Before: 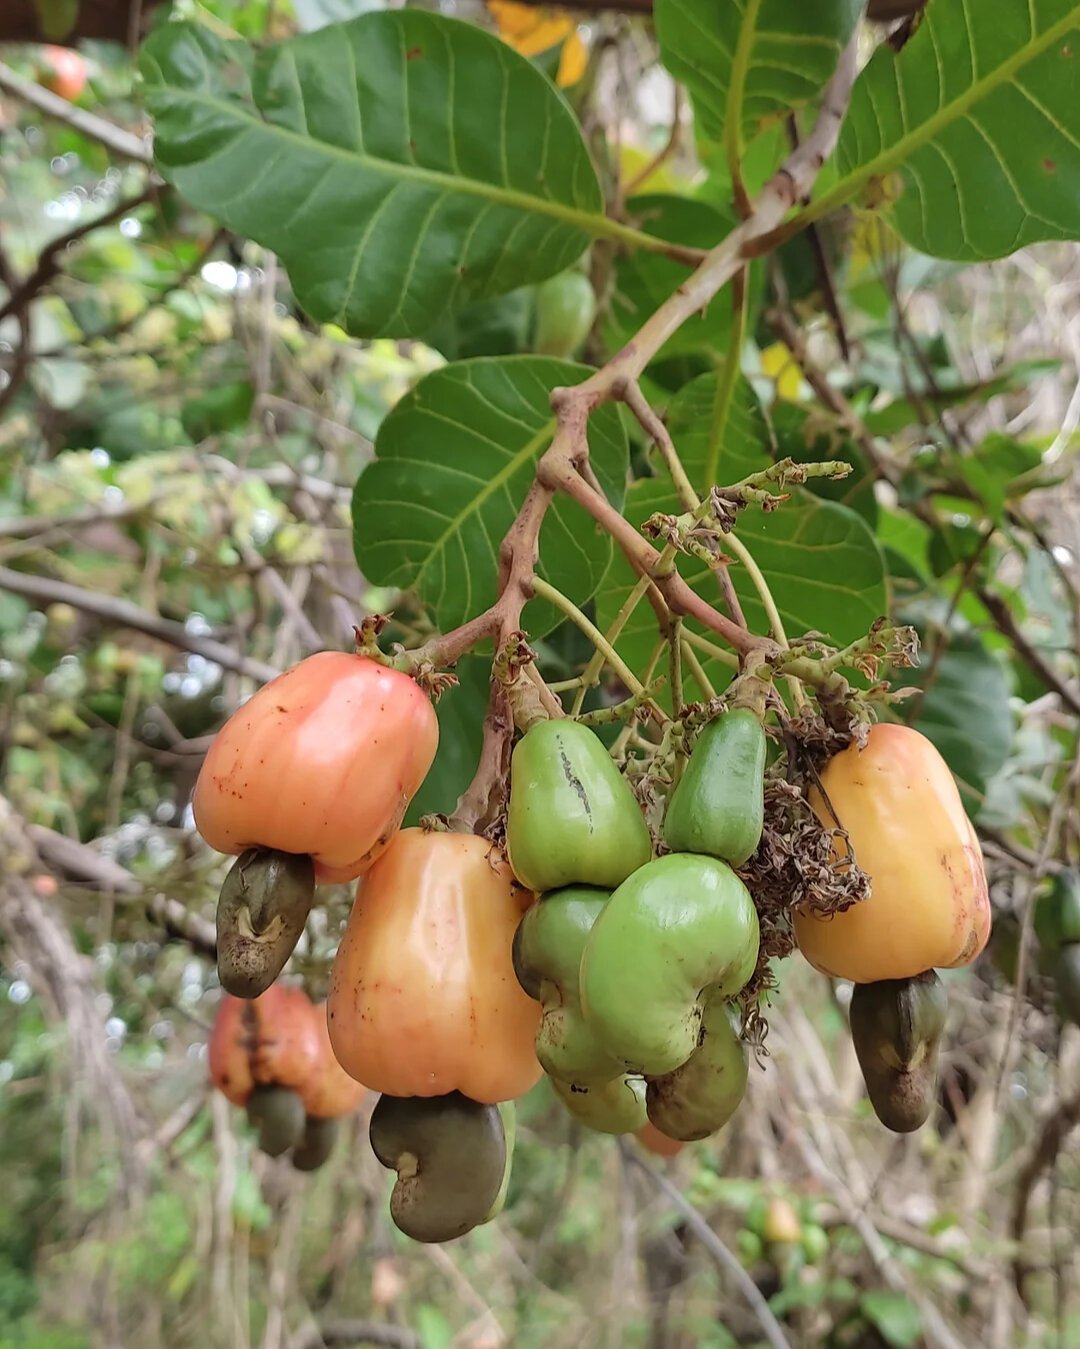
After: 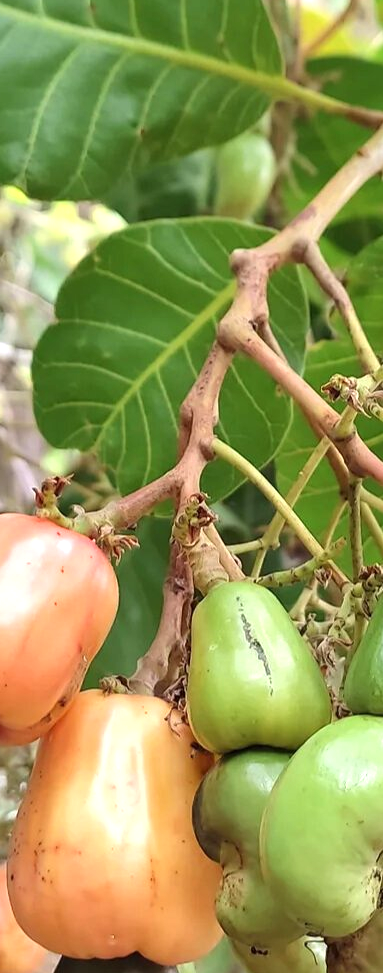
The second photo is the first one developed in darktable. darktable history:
exposure: black level correction 0, exposure 0.704 EV, compensate highlight preservation false
crop and rotate: left 29.703%, top 10.292%, right 34.833%, bottom 17.526%
local contrast: mode bilateral grid, contrast 19, coarseness 50, detail 119%, midtone range 0.2
